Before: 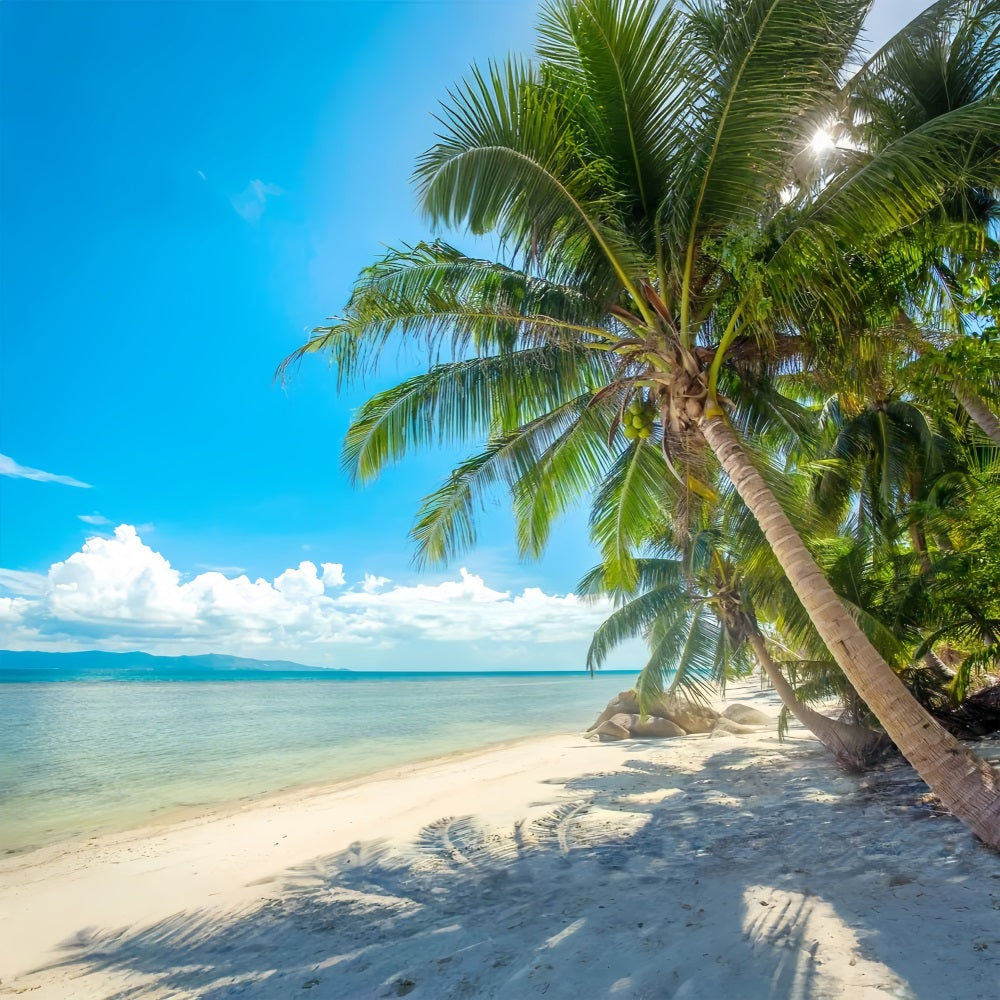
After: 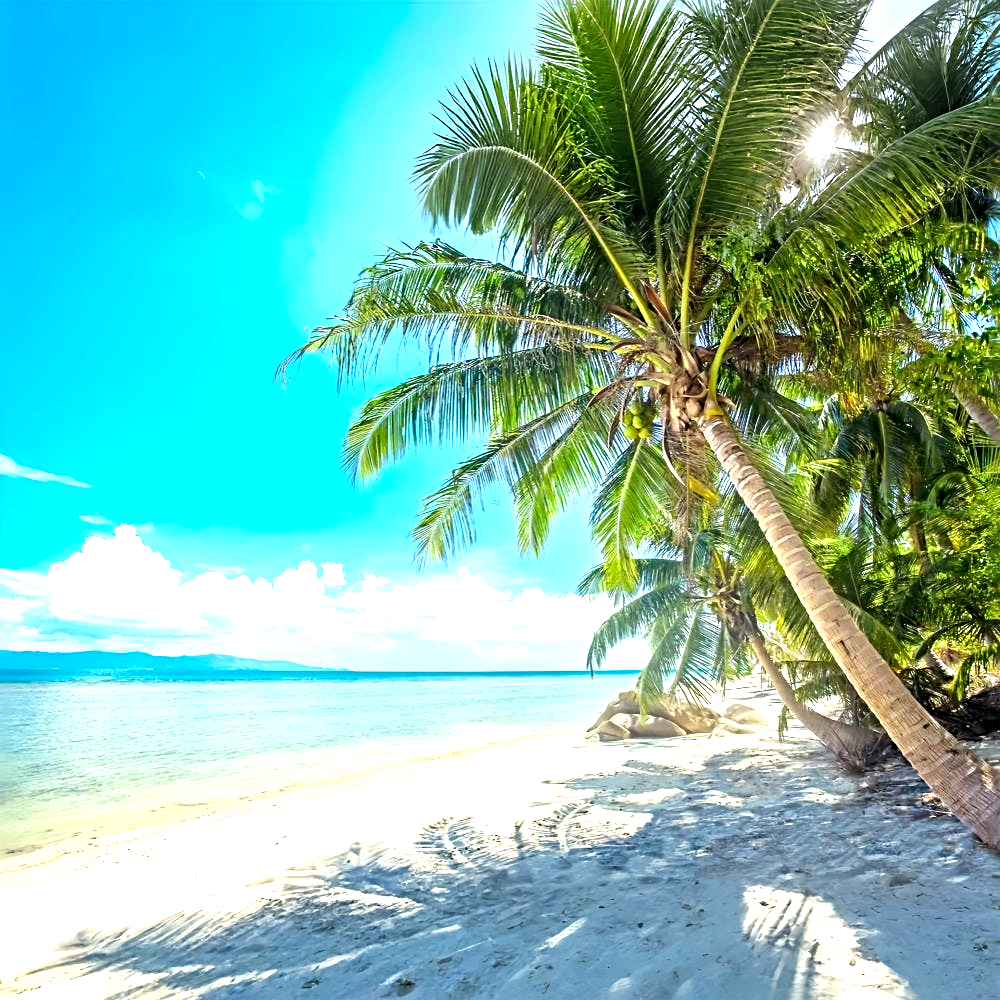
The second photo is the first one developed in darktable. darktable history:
sharpen: radius 4.883
white balance: red 0.978, blue 0.999
levels: levels [0, 0.394, 0.787]
exposure: exposure 0.127 EV, compensate highlight preservation false
